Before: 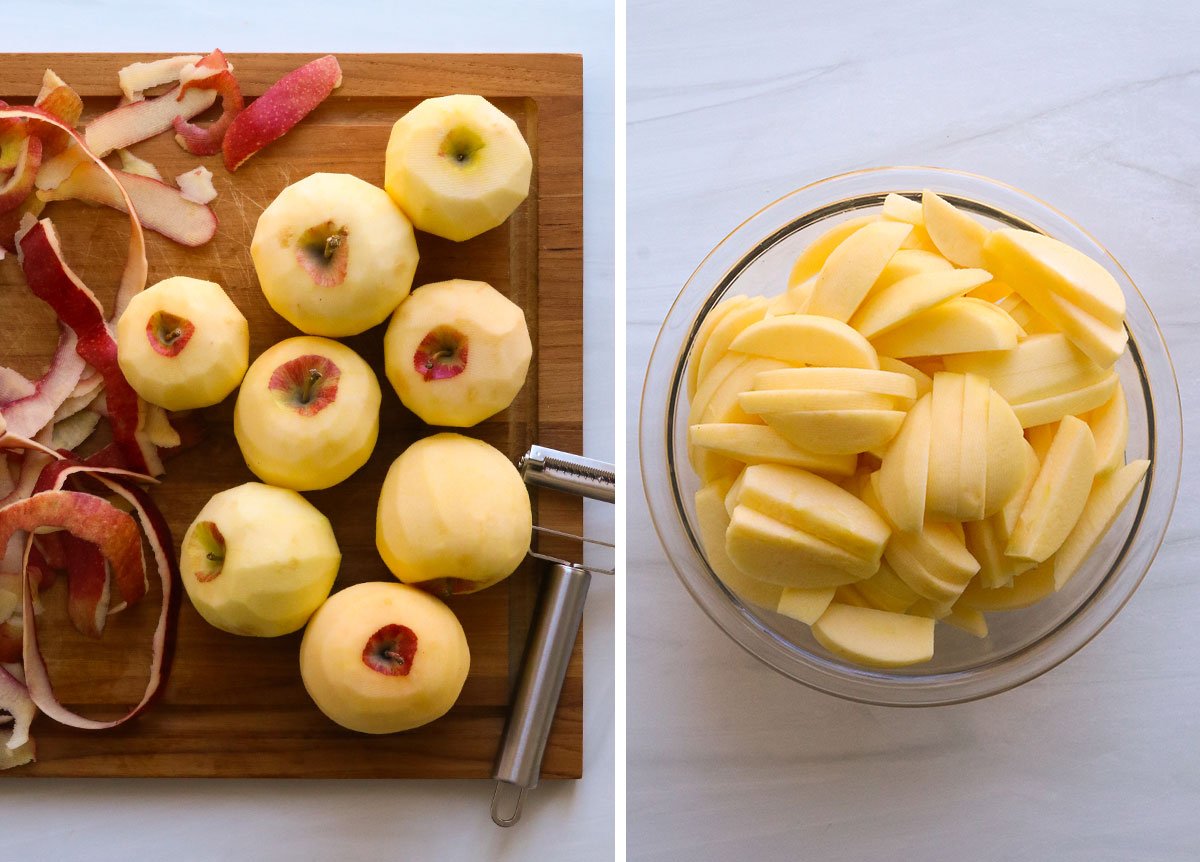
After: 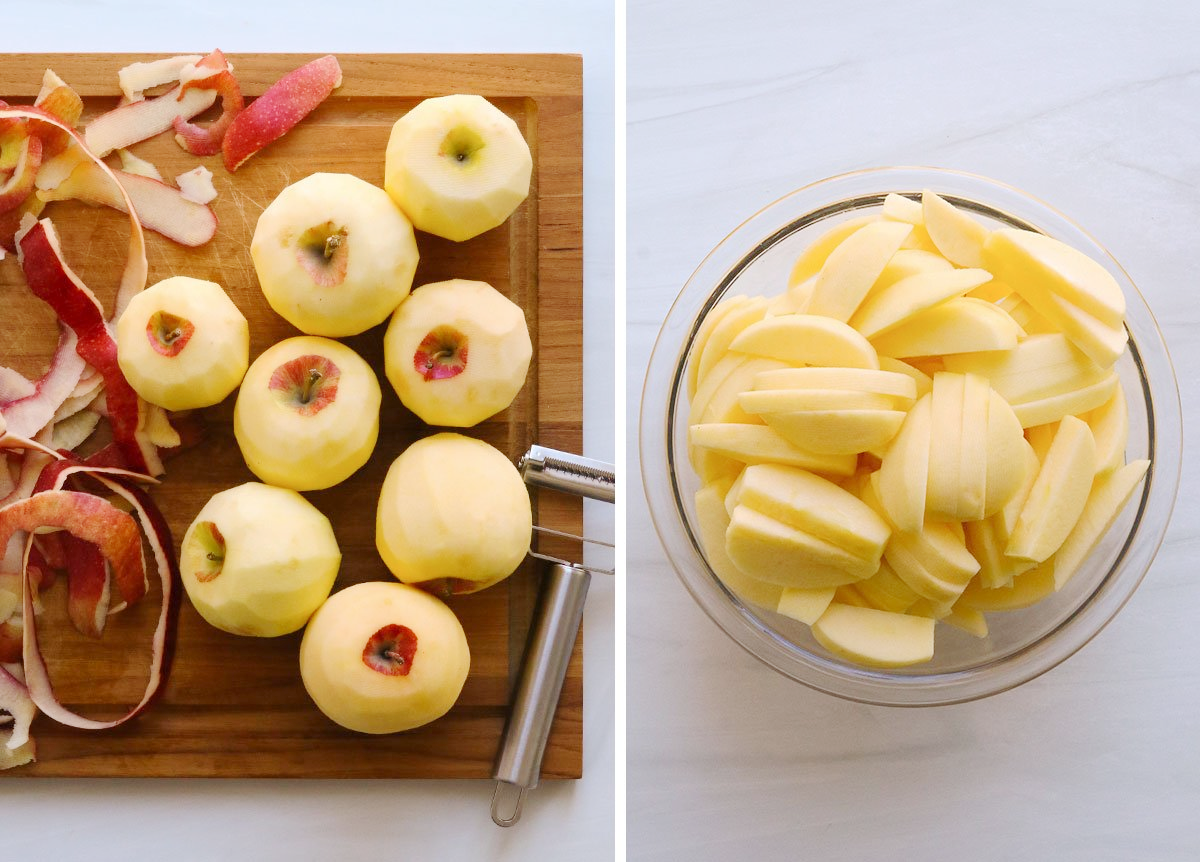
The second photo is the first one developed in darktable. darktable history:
base curve: curves: ch0 [(0, 0) (0.158, 0.273) (0.879, 0.895) (1, 1)], preserve colors none
exposure: compensate highlight preservation false
